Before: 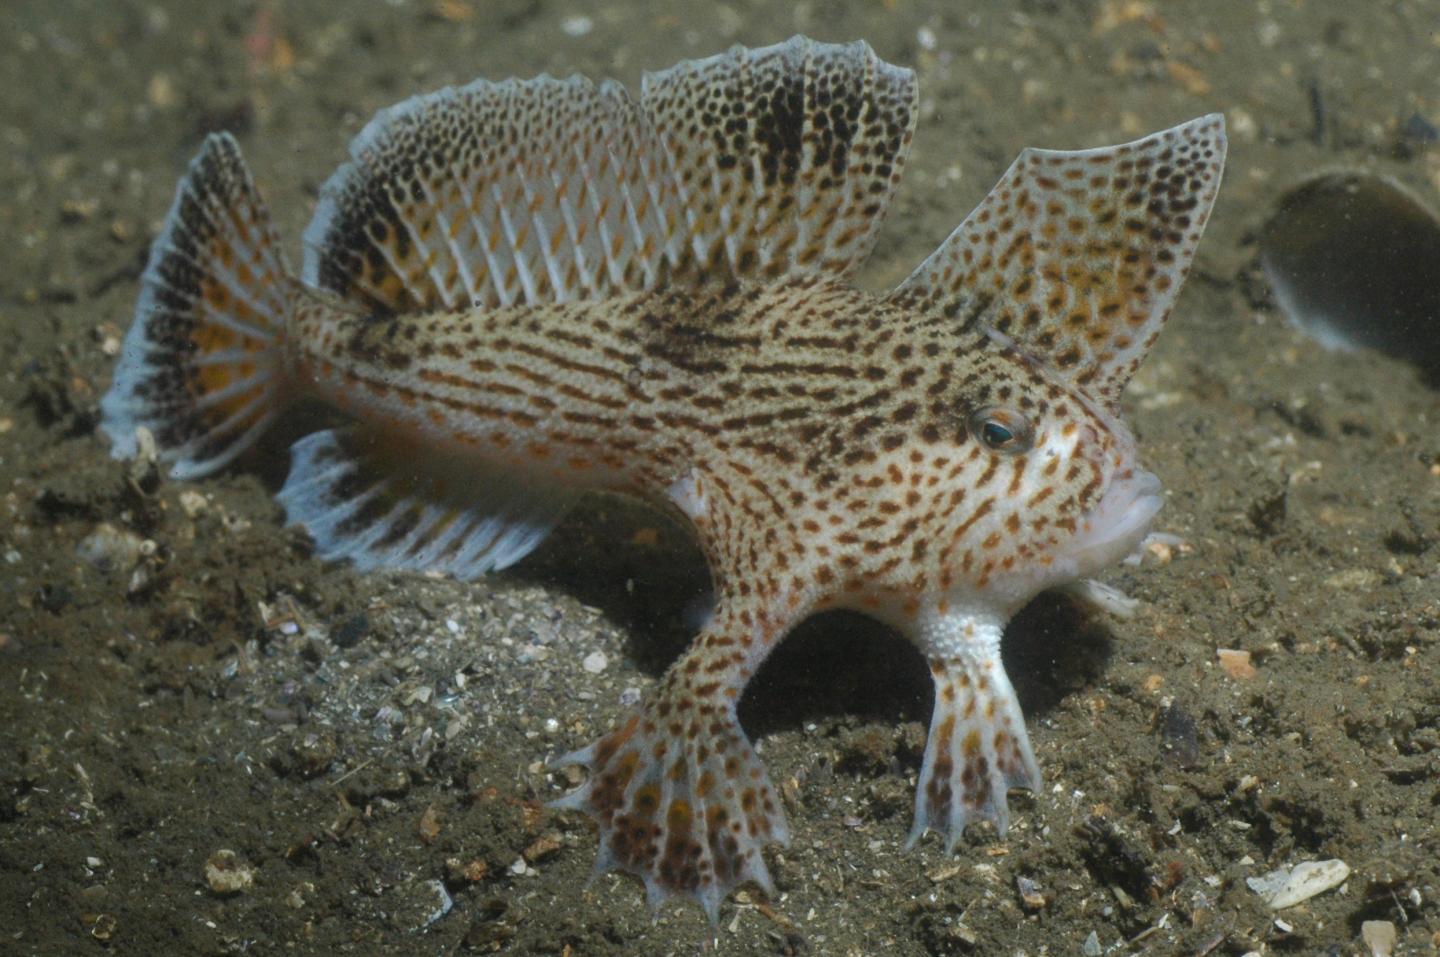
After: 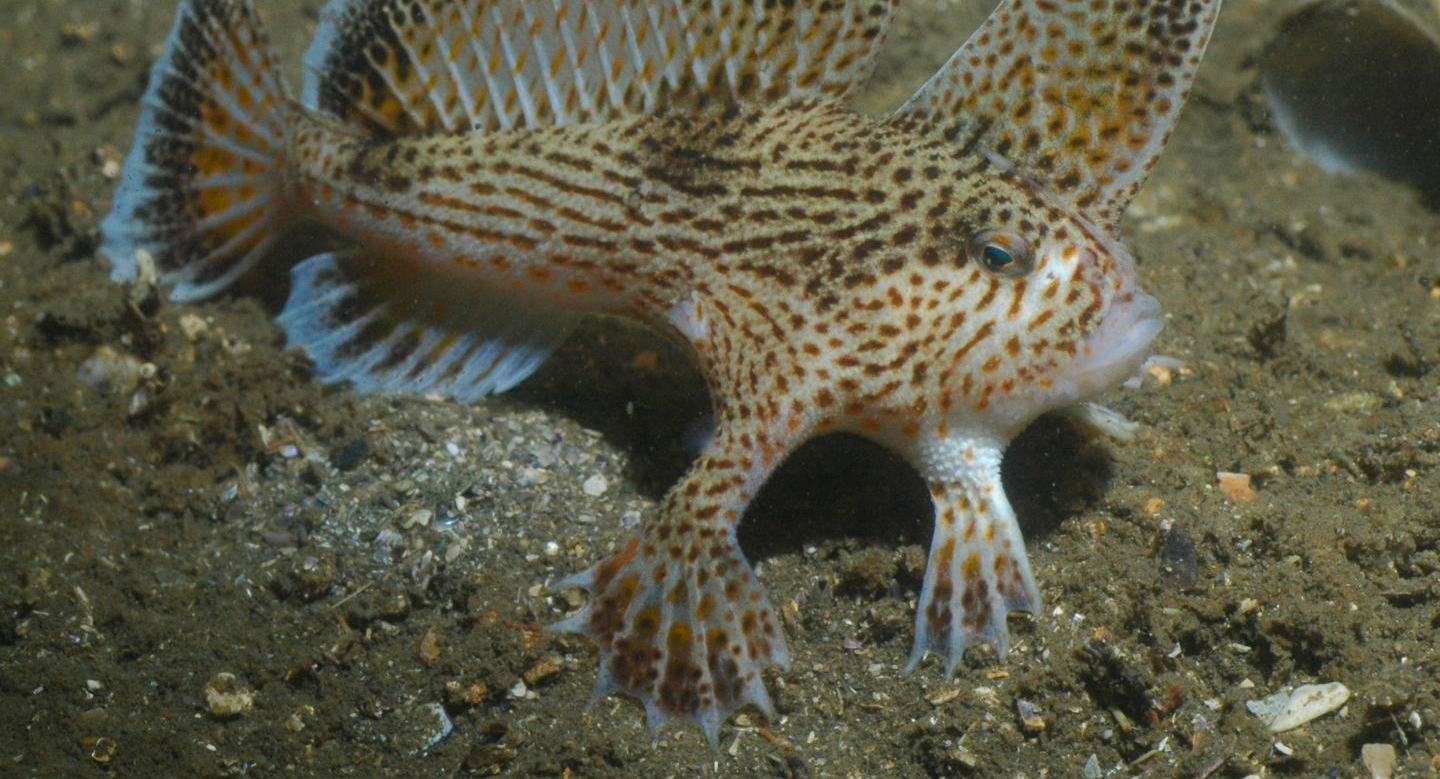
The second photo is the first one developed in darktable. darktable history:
crop and rotate: top 18.507%
color zones: curves: ch0 [(0, 0.613) (0.01, 0.613) (0.245, 0.448) (0.498, 0.529) (0.642, 0.665) (0.879, 0.777) (0.99, 0.613)]; ch1 [(0, 0) (0.143, 0) (0.286, 0) (0.429, 0) (0.571, 0) (0.714, 0) (0.857, 0)], mix -131.09%
